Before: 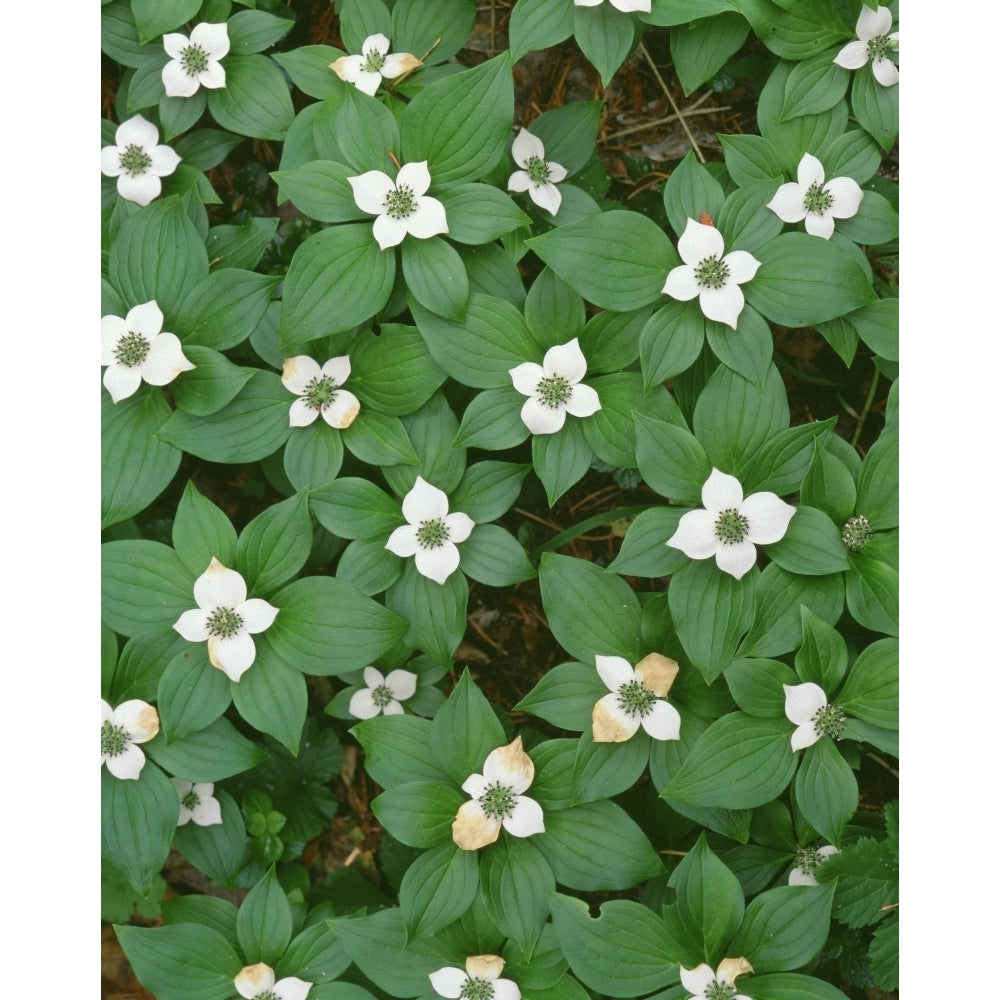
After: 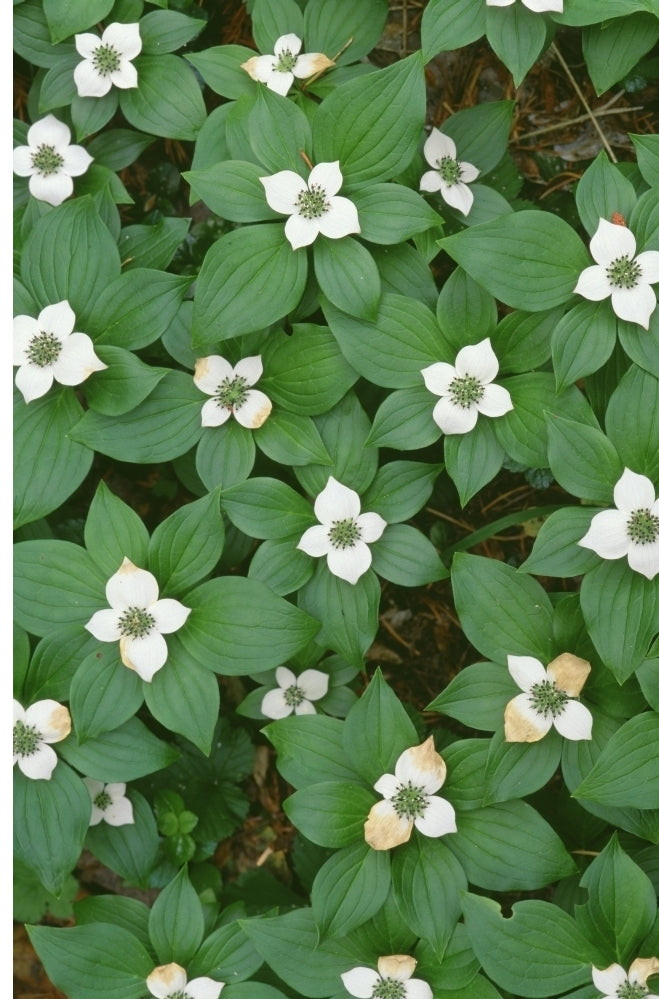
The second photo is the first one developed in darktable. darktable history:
crop and rotate: left 8.843%, right 25.181%
